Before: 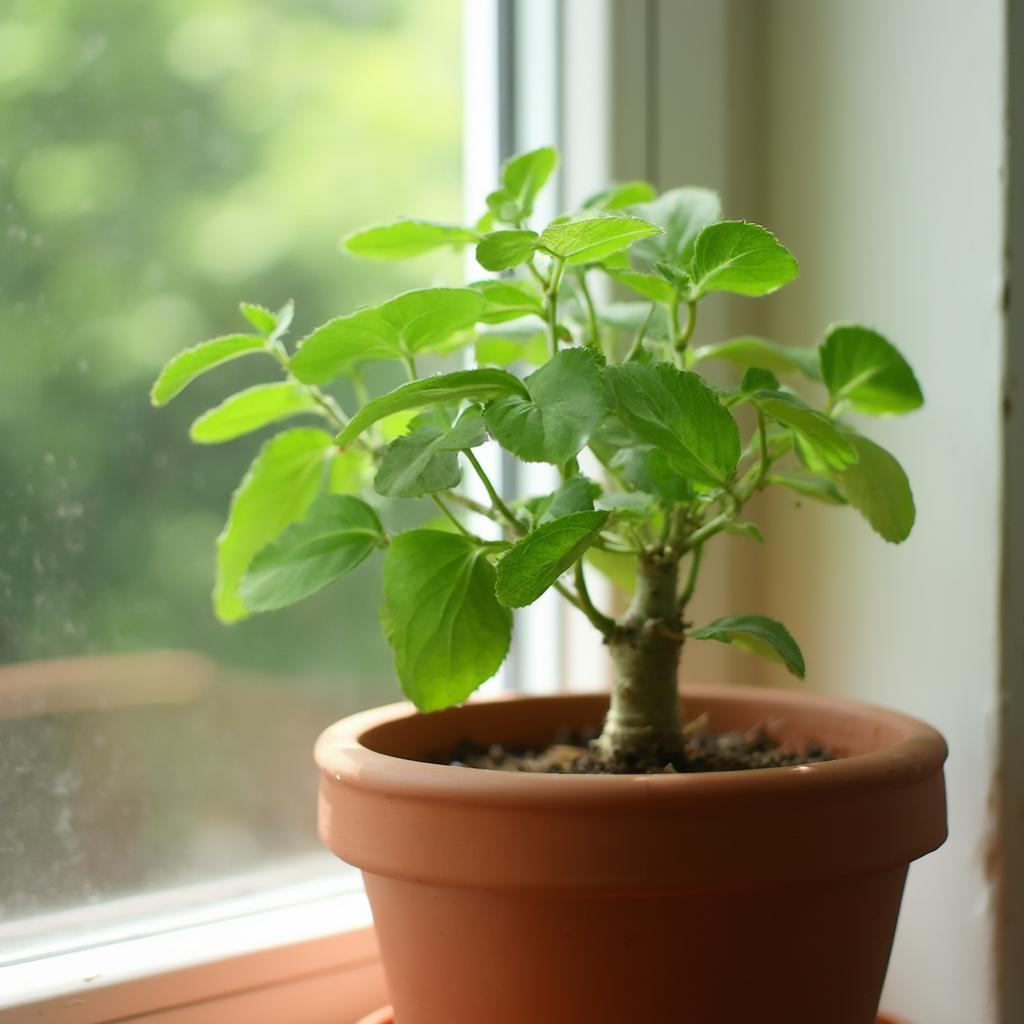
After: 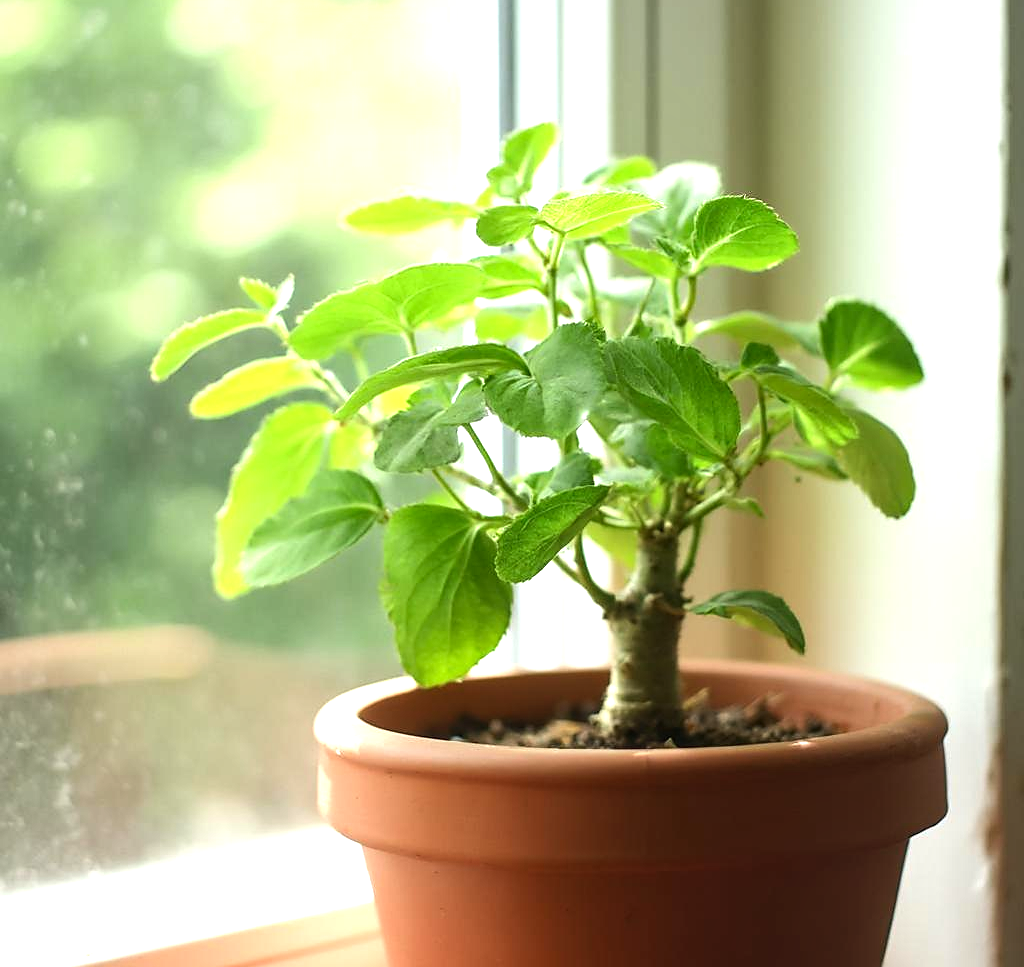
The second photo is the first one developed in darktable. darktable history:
crop and rotate: top 2.479%, bottom 3.018%
sharpen: radius 1.864, amount 0.398, threshold 1.271
tone equalizer: -8 EV -0.417 EV, -7 EV -0.389 EV, -6 EV -0.333 EV, -5 EV -0.222 EV, -3 EV 0.222 EV, -2 EV 0.333 EV, -1 EV 0.389 EV, +0 EV 0.417 EV, edges refinement/feathering 500, mask exposure compensation -1.57 EV, preserve details no
local contrast: on, module defaults
exposure: exposure 0.559 EV, compensate highlight preservation false
